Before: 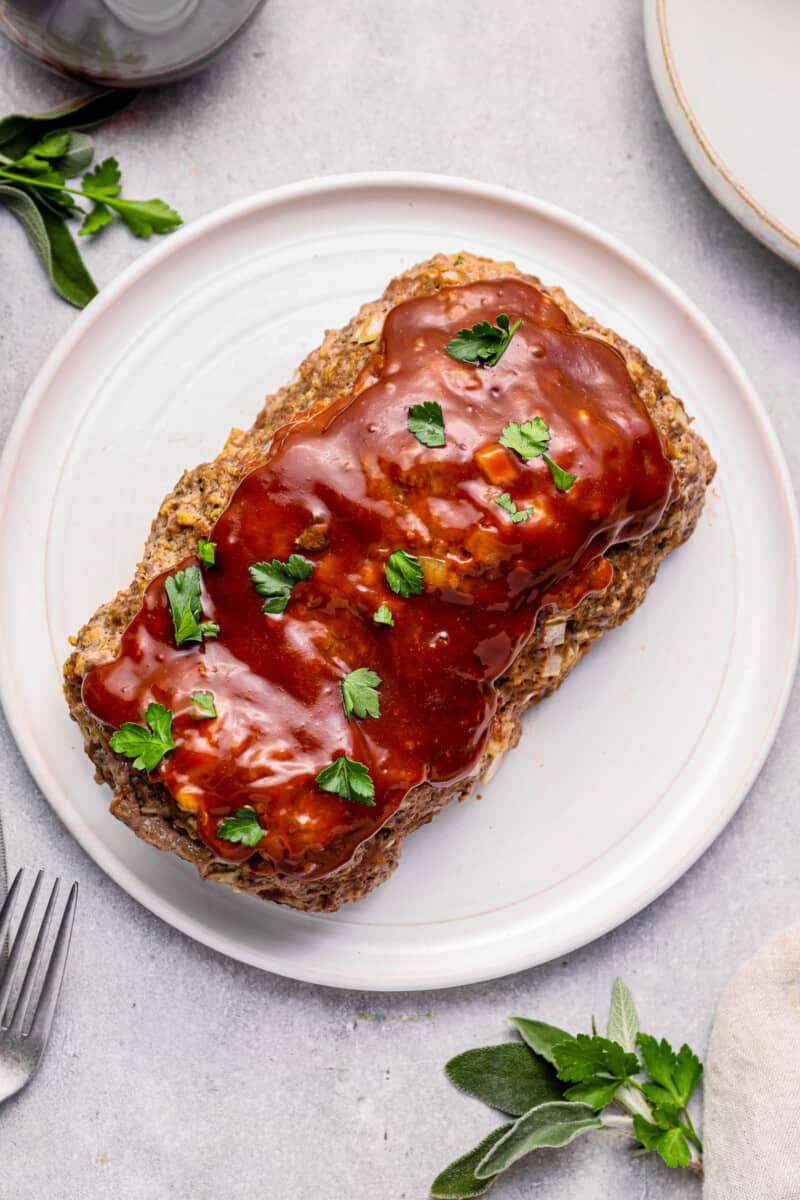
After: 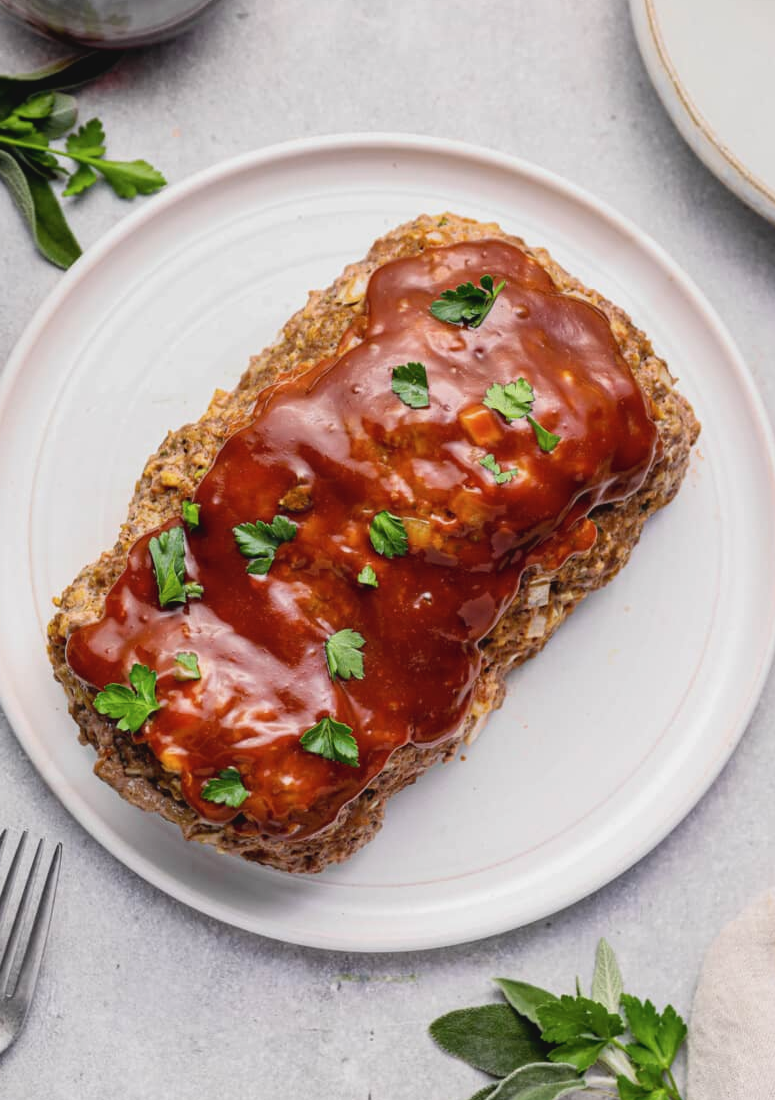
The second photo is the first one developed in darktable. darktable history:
exposure: black level correction 0.002, compensate highlight preservation false
contrast brightness saturation: contrast -0.096, saturation -0.1
crop: left 2.009%, top 3.326%, right 1.092%, bottom 4.936%
